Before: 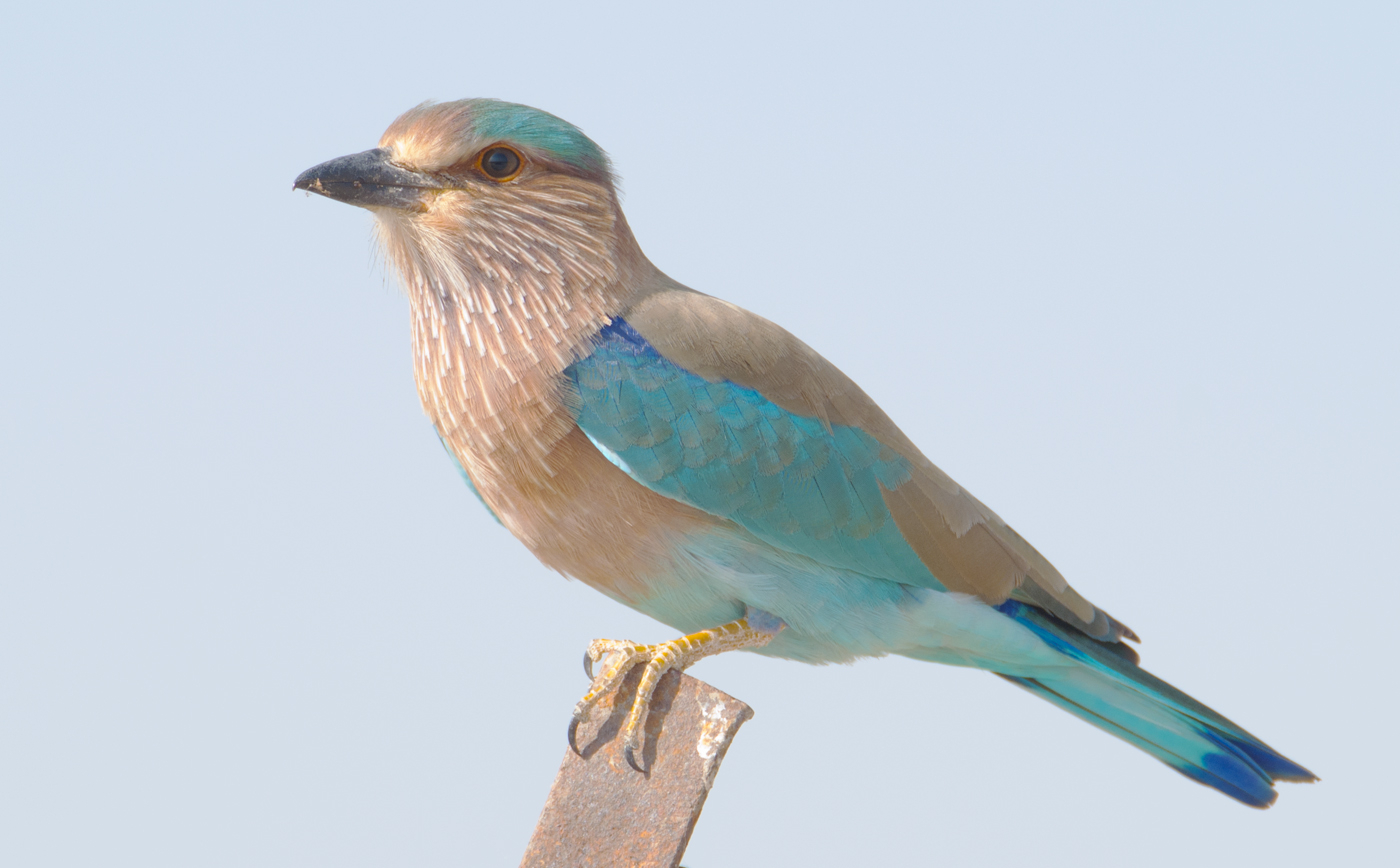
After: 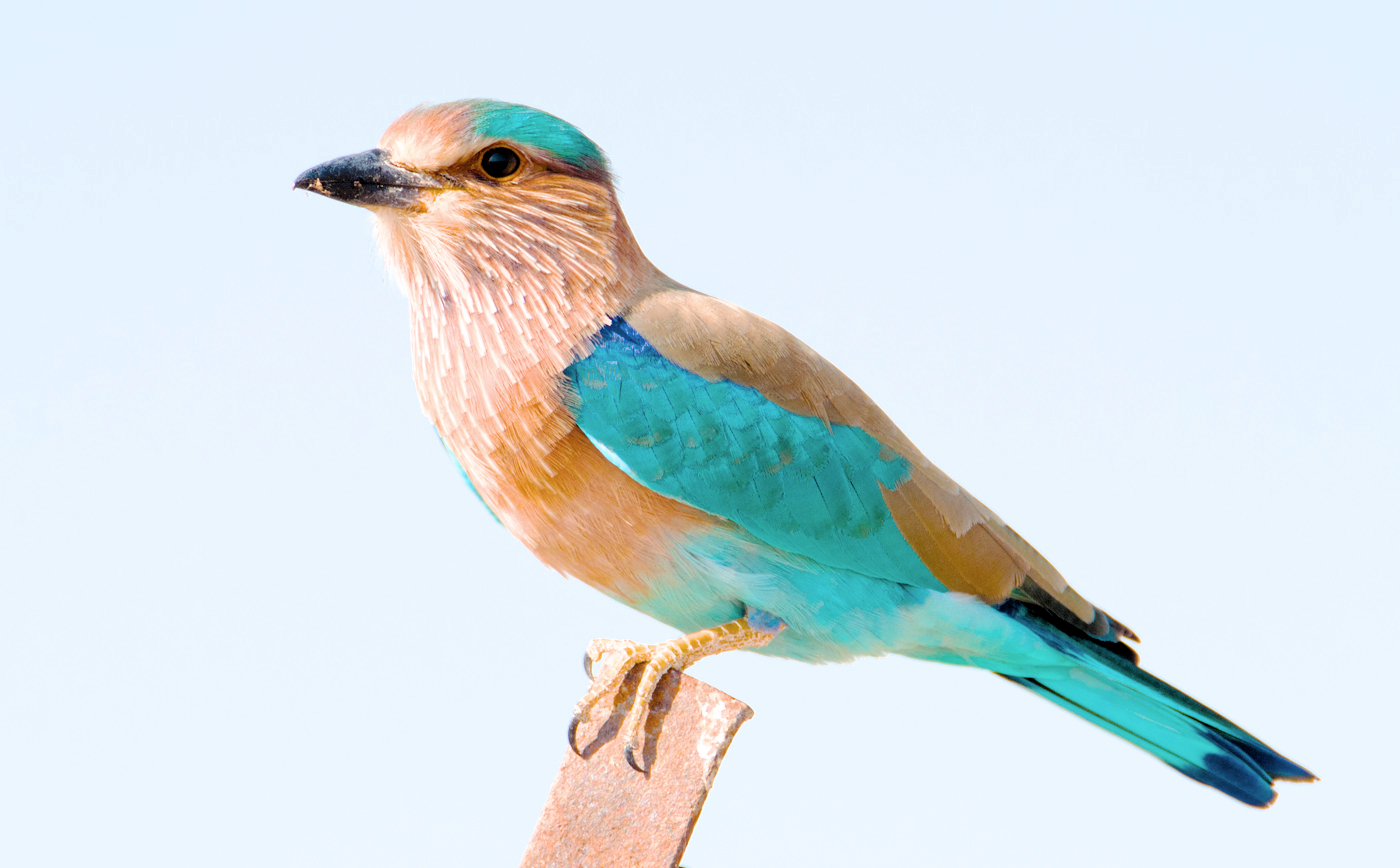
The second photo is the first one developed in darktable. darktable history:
color balance rgb: shadows lift › hue 87.65°, linear chroma grading › global chroma 33.124%, perceptual saturation grading › global saturation 55.946%, perceptual saturation grading › highlights -50.069%, perceptual saturation grading › mid-tones 39.862%, perceptual saturation grading › shadows 31.03%, perceptual brilliance grading › highlights 13.446%, perceptual brilliance grading › mid-tones 8.479%, perceptual brilliance grading › shadows -18.016%
contrast brightness saturation: saturation -0.094
filmic rgb: middle gray luminance 13.38%, black relative exposure -2.07 EV, white relative exposure 3.07 EV, target black luminance 0%, hardness 1.8, latitude 59.22%, contrast 1.742, highlights saturation mix 6.37%, shadows ↔ highlights balance -36.73%
